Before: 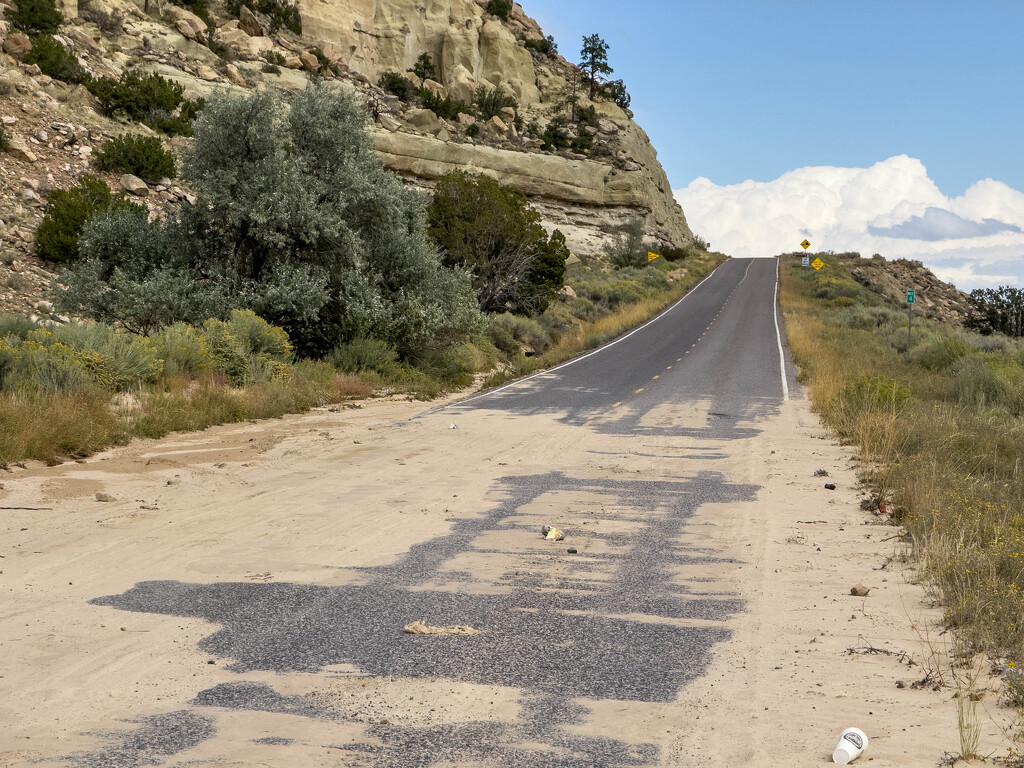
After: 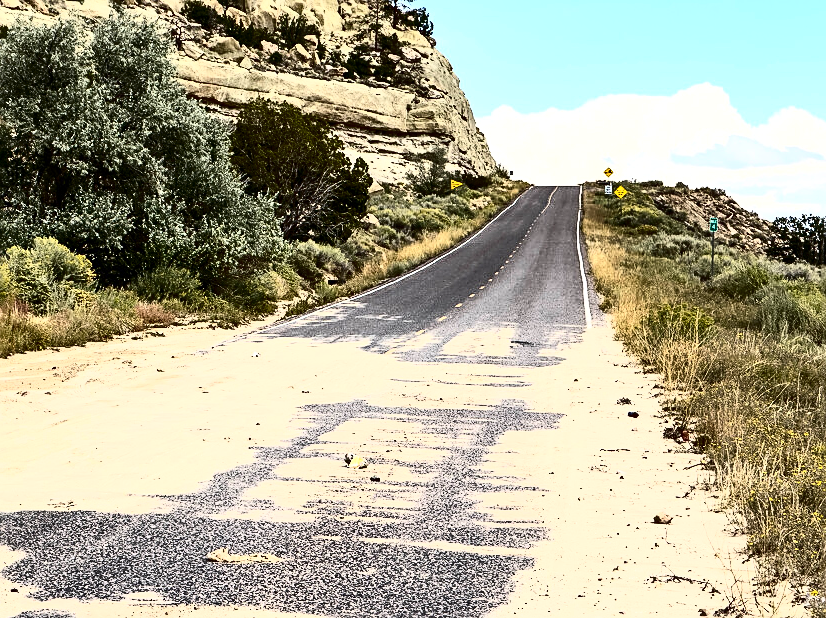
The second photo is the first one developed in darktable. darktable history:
sharpen: on, module defaults
contrast brightness saturation: contrast 0.15, brightness -0.011, saturation 0.099
color correction: highlights a* 0.015, highlights b* -0.392
tone curve: curves: ch0 [(0, 0) (0.003, 0.003) (0.011, 0.006) (0.025, 0.012) (0.044, 0.02) (0.069, 0.023) (0.1, 0.029) (0.136, 0.037) (0.177, 0.058) (0.224, 0.084) (0.277, 0.137) (0.335, 0.209) (0.399, 0.336) (0.468, 0.478) (0.543, 0.63) (0.623, 0.789) (0.709, 0.903) (0.801, 0.967) (0.898, 0.987) (1, 1)], color space Lab, independent channels, preserve colors none
shadows and highlights: radius 136.67, highlights color adjustment 32.9%, soften with gaussian
crop: left 19.27%, top 9.401%, right 0%, bottom 9.775%
exposure: black level correction 0.001, exposure 0.5 EV, compensate exposure bias true, compensate highlight preservation false
